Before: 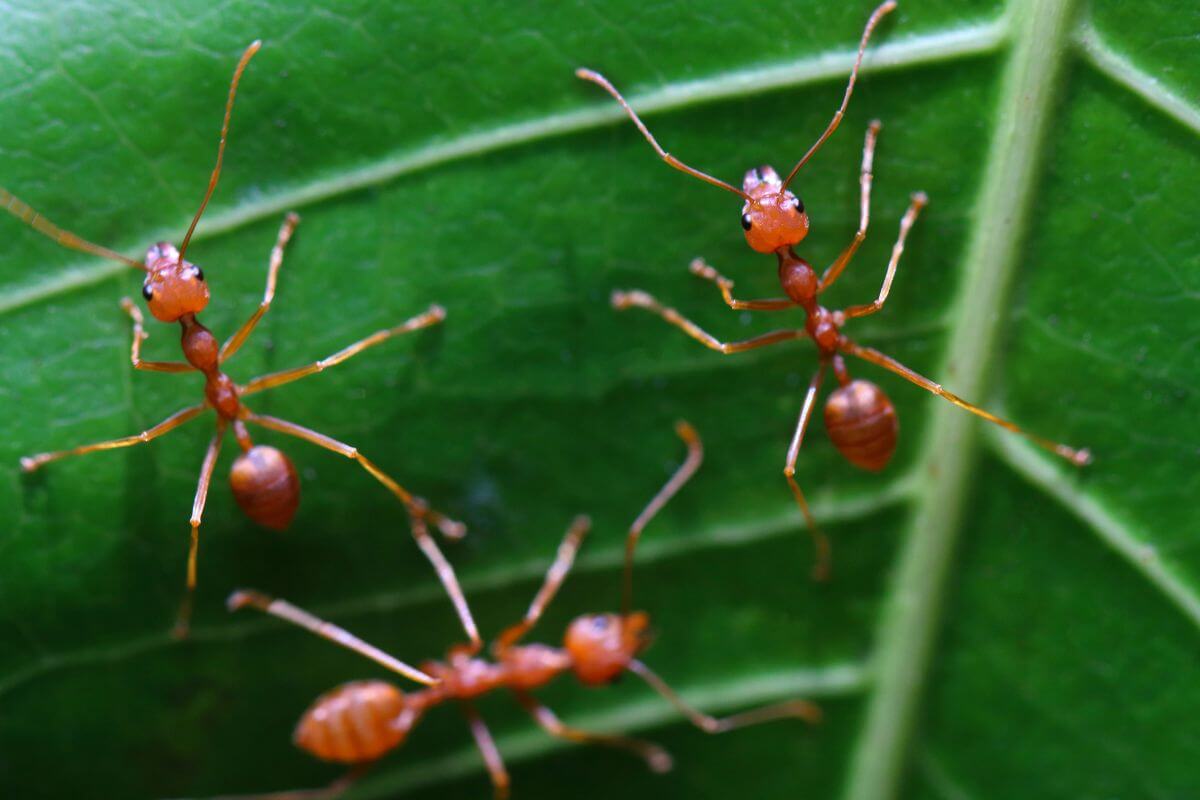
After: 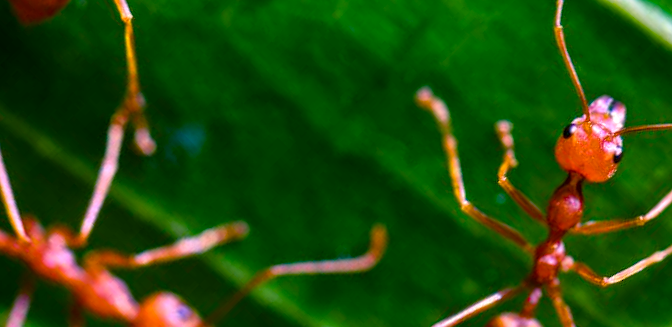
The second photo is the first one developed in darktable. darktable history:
crop and rotate: angle -44.74°, top 16.025%, right 0.997%, bottom 11.73%
local contrast: highlights 63%, detail 143%, midtone range 0.435
color balance rgb: highlights gain › chroma 4.54%, highlights gain › hue 33.33°, perceptual saturation grading › global saturation 20%, perceptual saturation grading › highlights -25.424%, perceptual saturation grading › shadows 25.035%, global vibrance 59.451%
